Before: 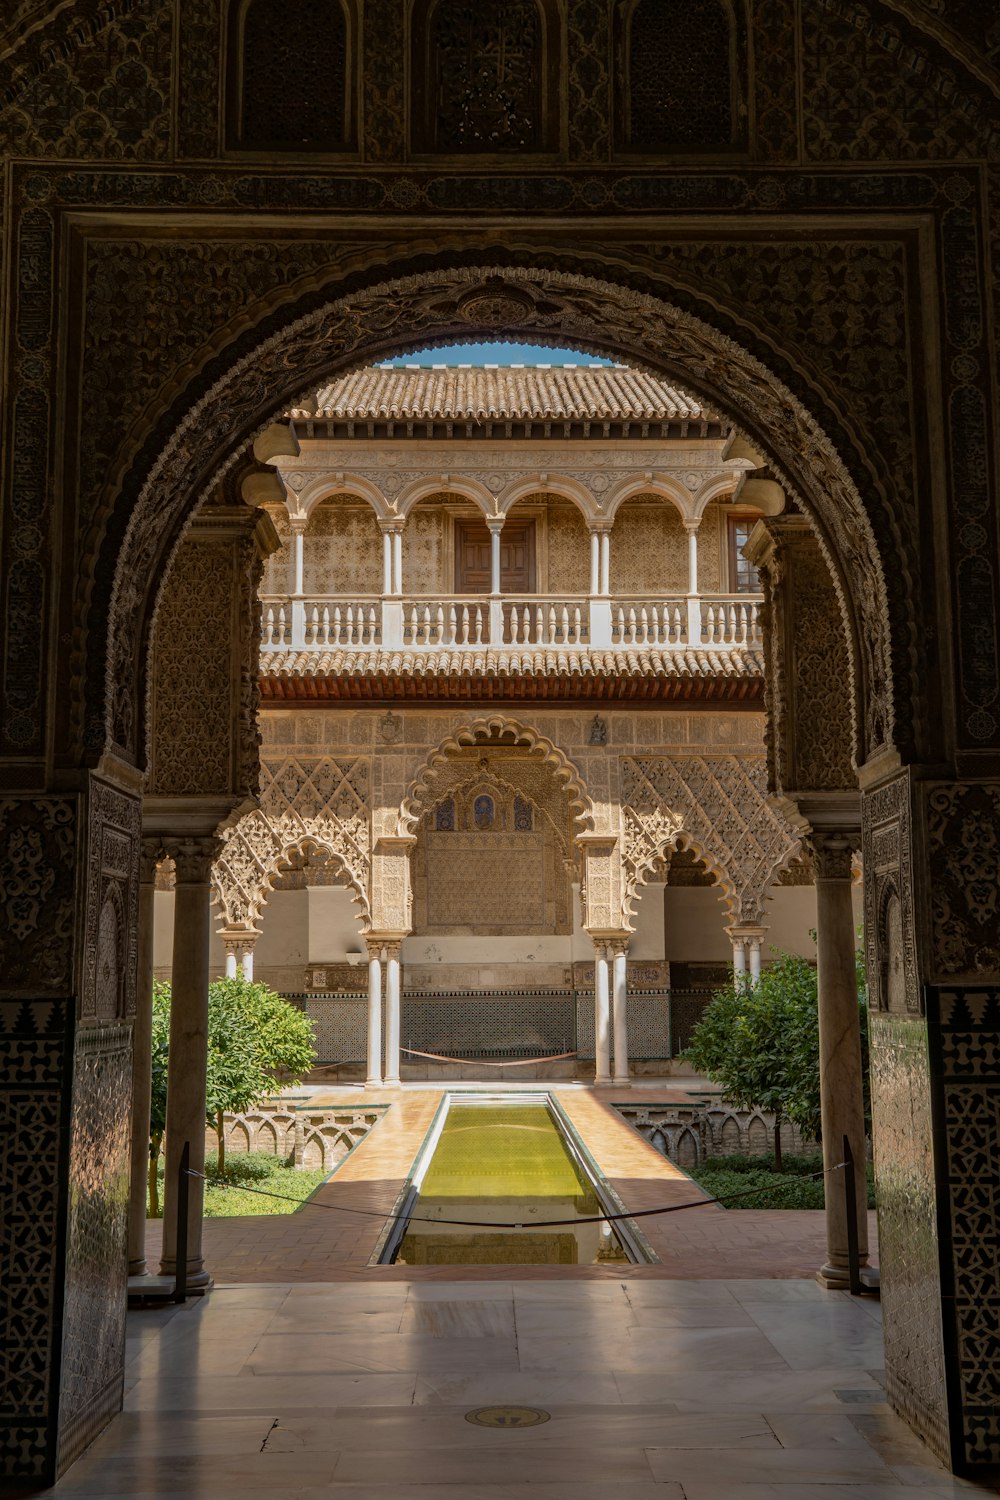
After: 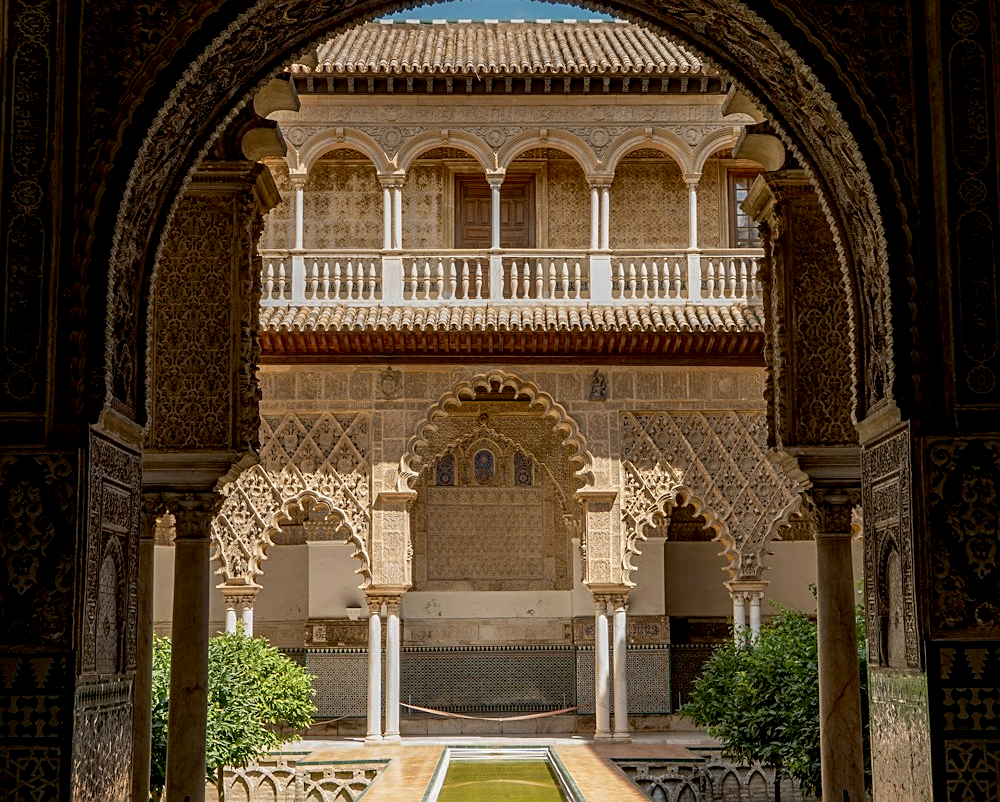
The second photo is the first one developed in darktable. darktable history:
exposure: black level correction 0.007, compensate highlight preservation false
crop and rotate: top 23.043%, bottom 23.437%
sharpen: on, module defaults
